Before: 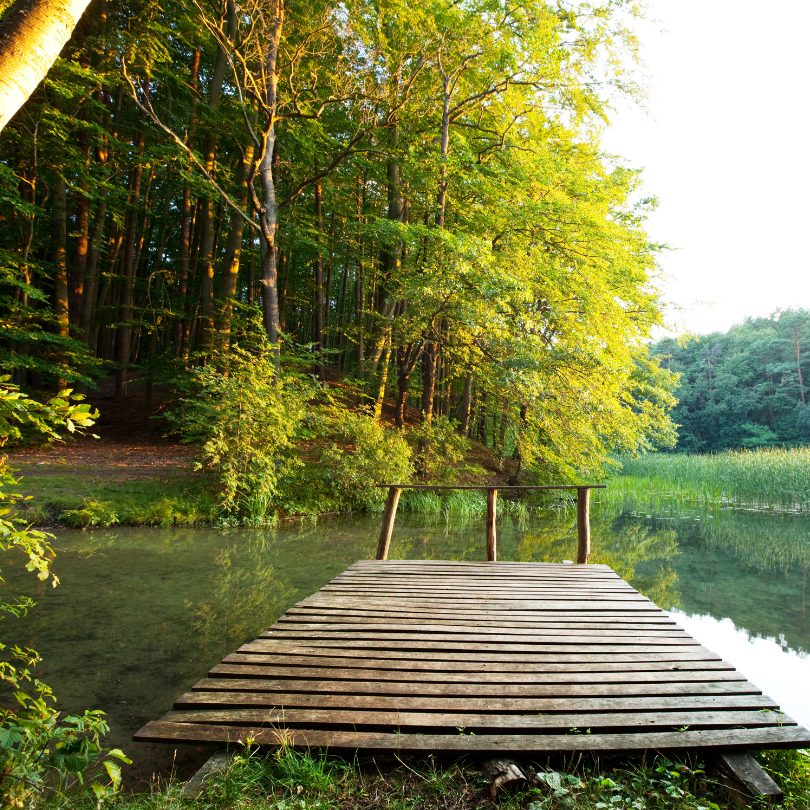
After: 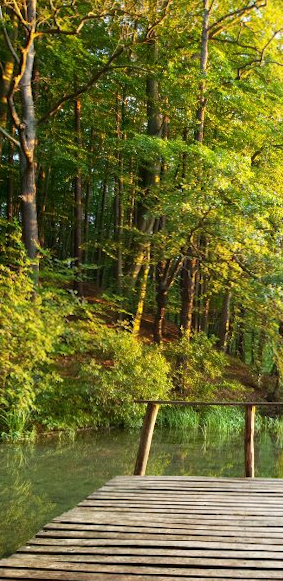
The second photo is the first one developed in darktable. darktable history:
crop and rotate: left 29.476%, top 10.214%, right 35.32%, bottom 17.333%
rotate and perspective: rotation 0.192°, lens shift (horizontal) -0.015, crop left 0.005, crop right 0.996, crop top 0.006, crop bottom 0.99
exposure: compensate highlight preservation false
